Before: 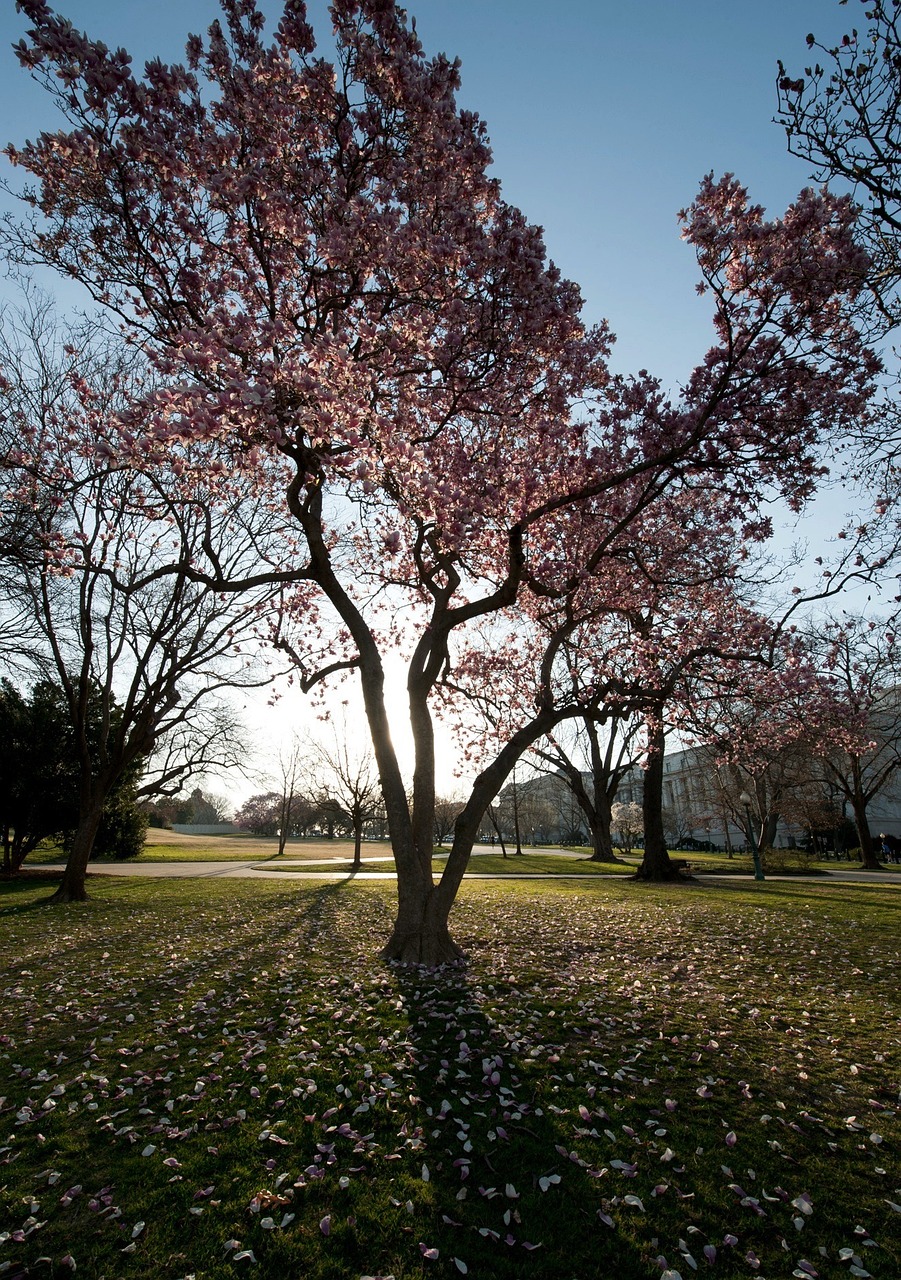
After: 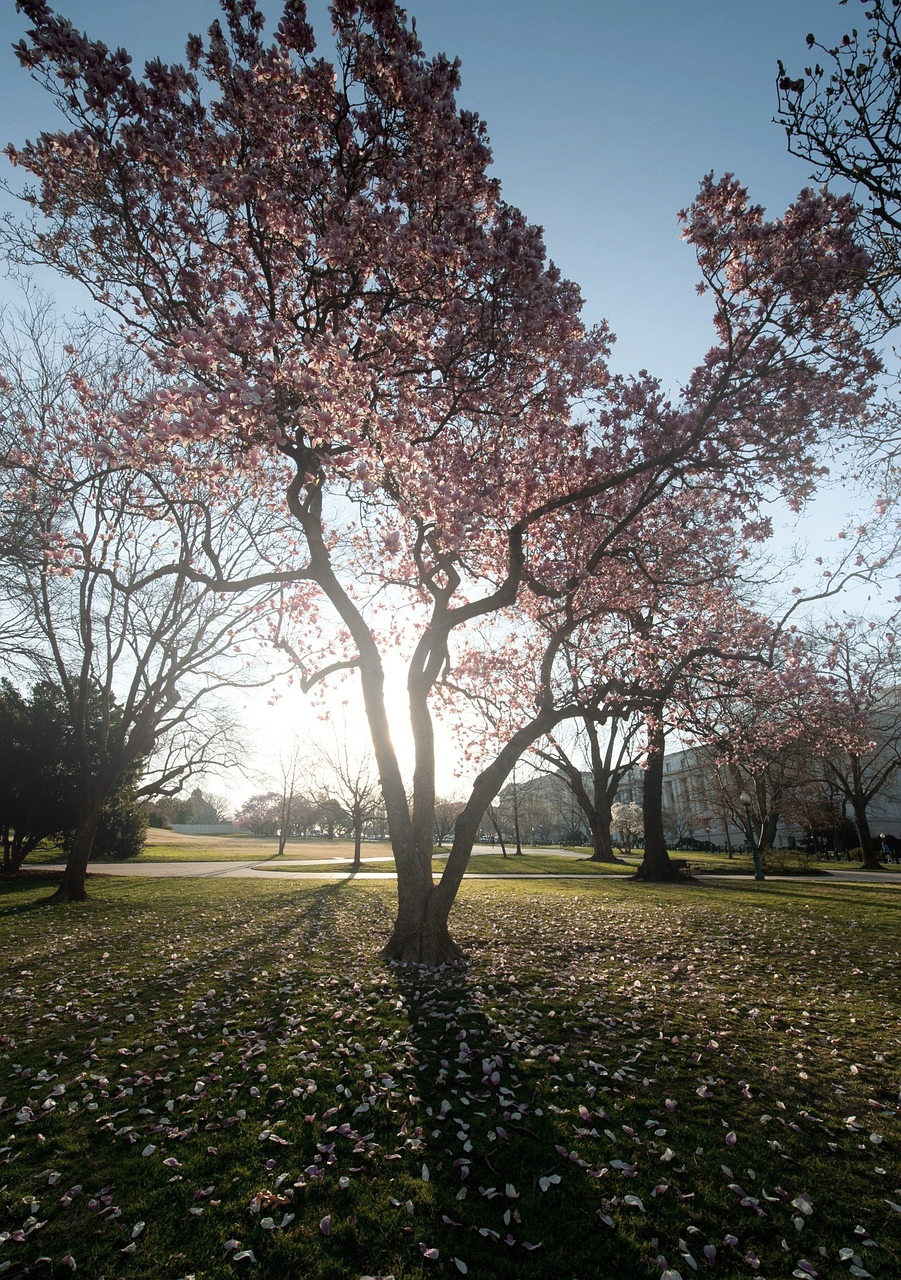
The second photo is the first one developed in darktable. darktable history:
bloom: on, module defaults
color correction: saturation 0.85
